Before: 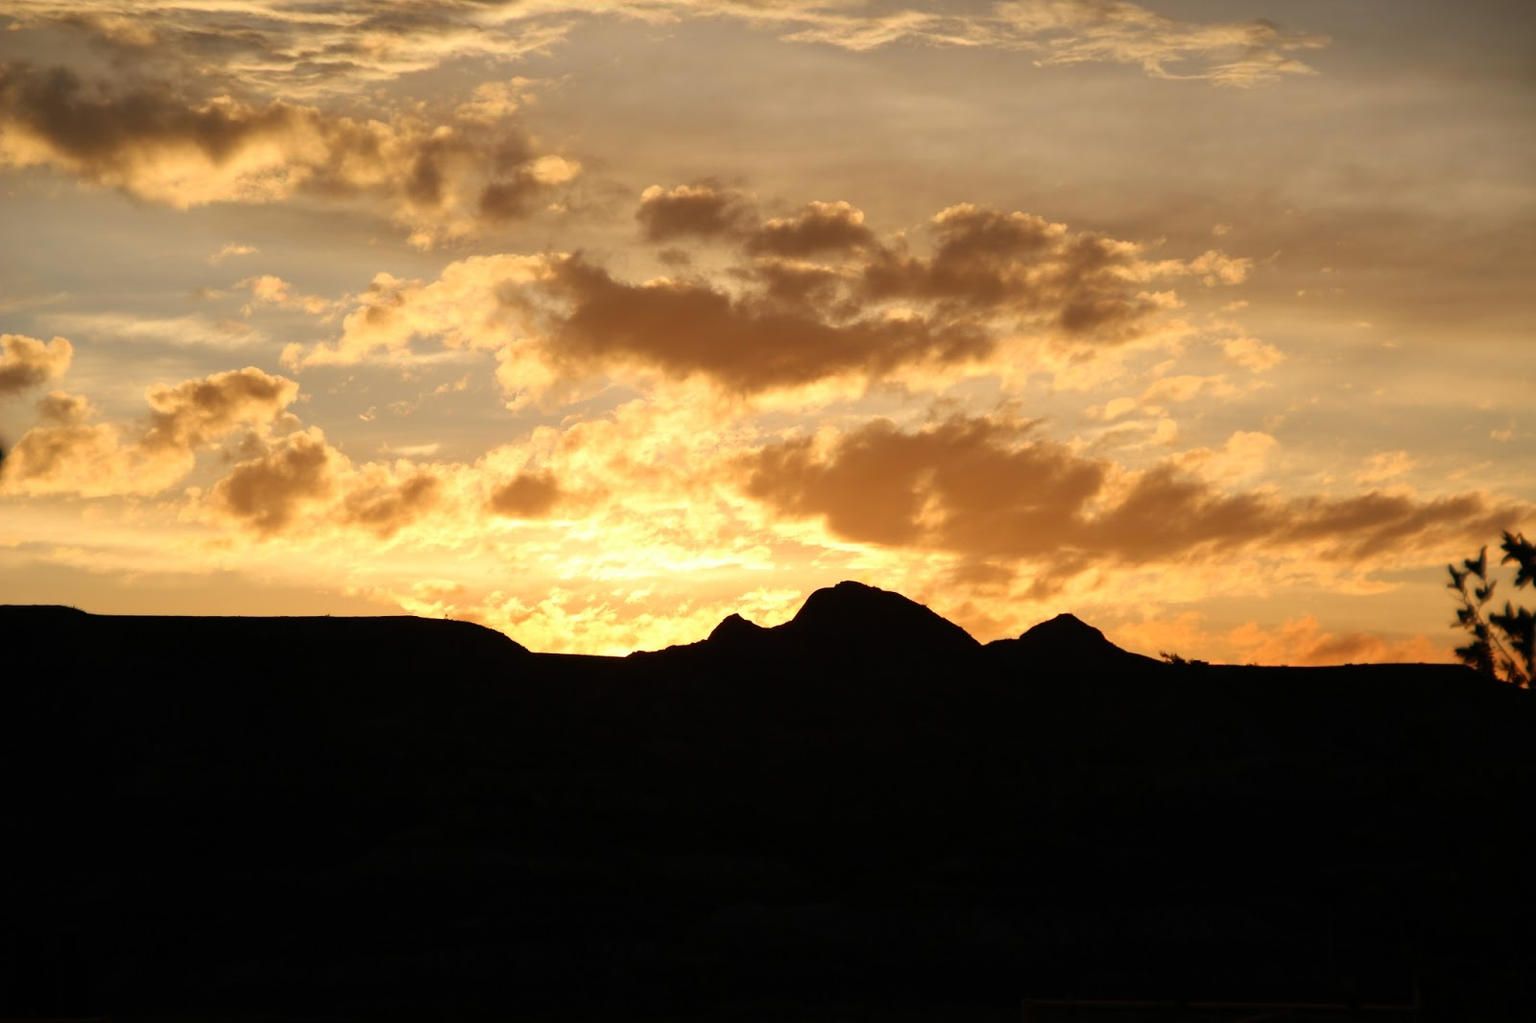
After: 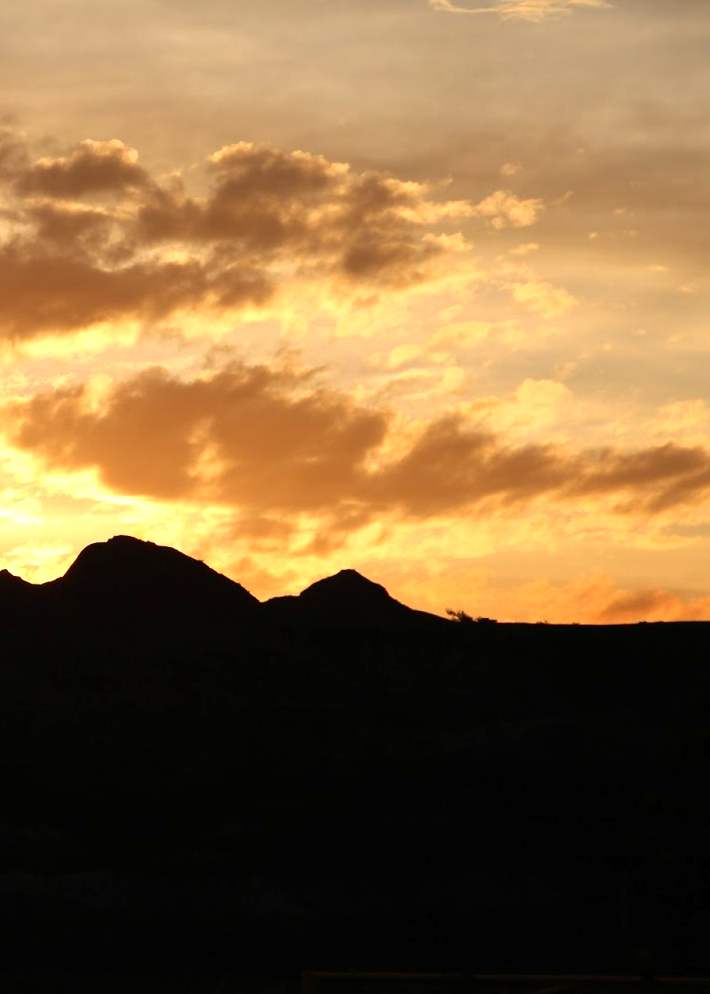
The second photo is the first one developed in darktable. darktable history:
exposure: exposure 0.426 EV, compensate highlight preservation false
crop: left 47.628%, top 6.643%, right 7.874%
